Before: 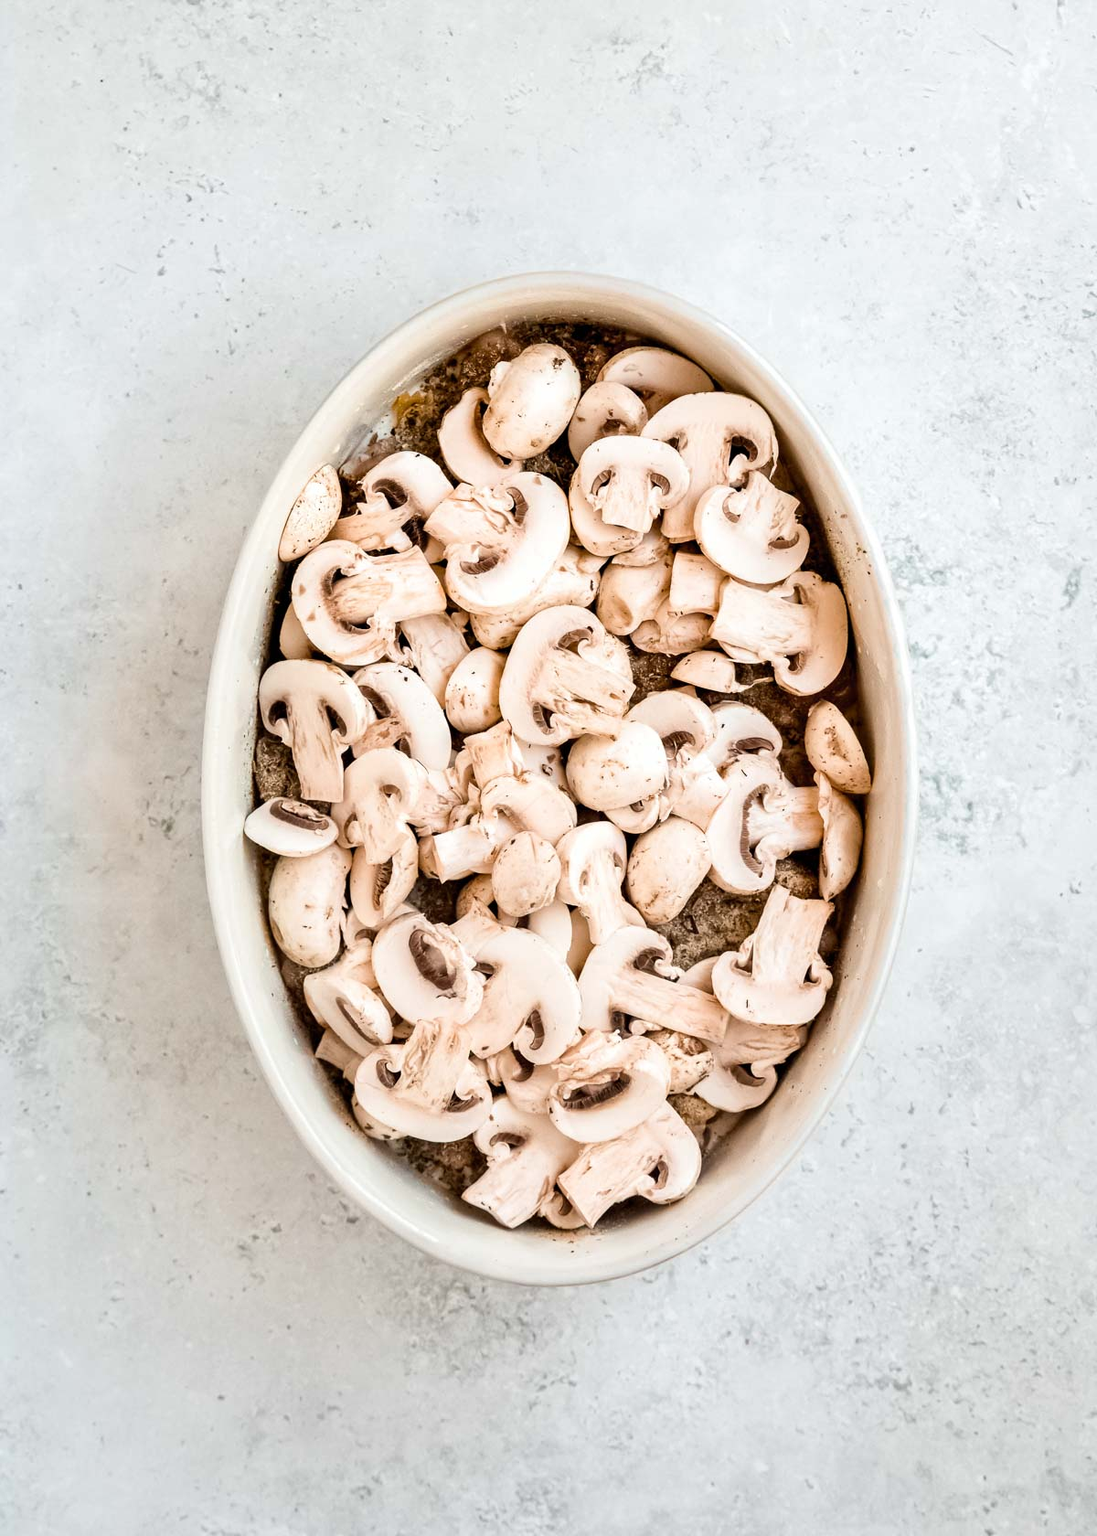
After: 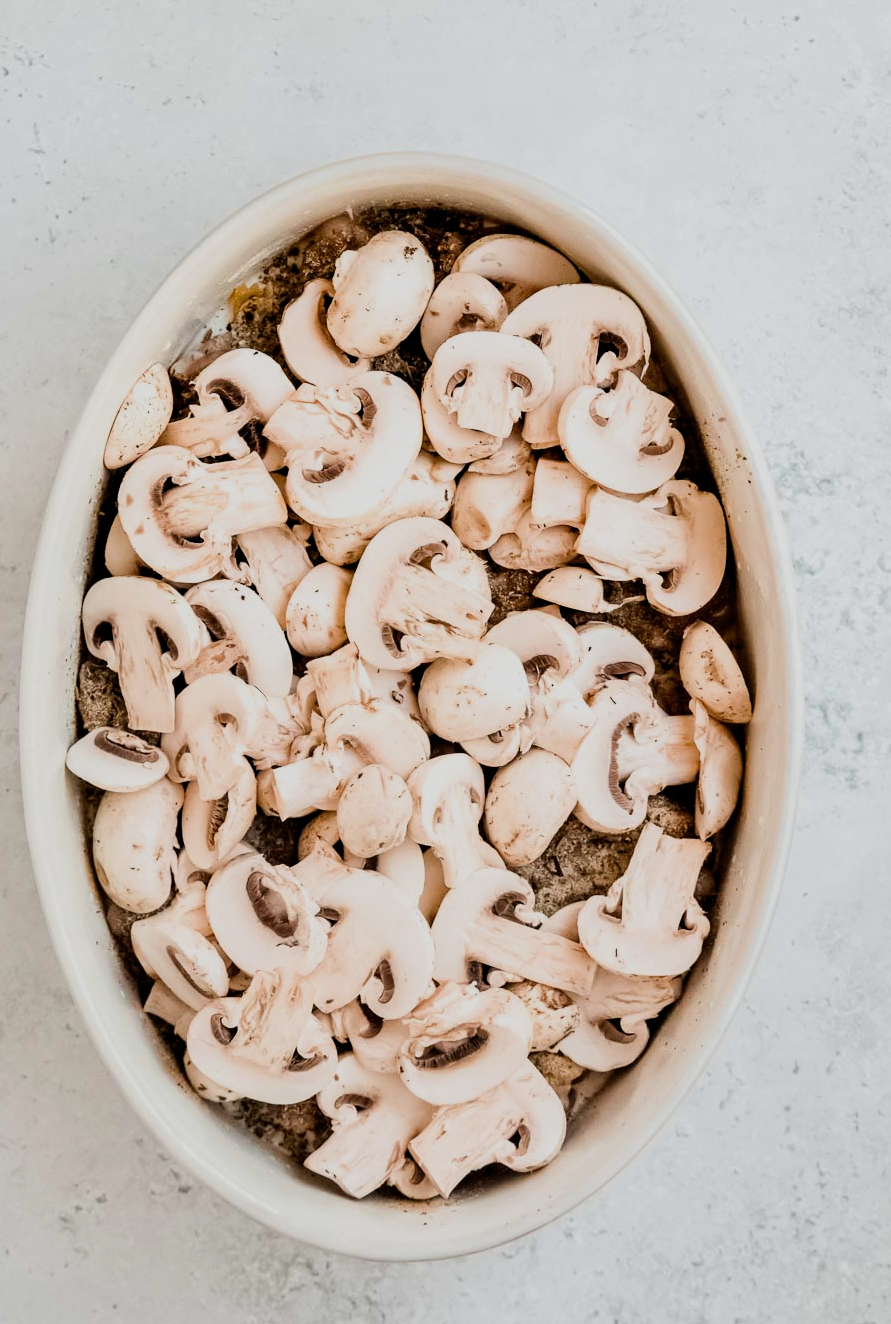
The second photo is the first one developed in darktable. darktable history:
filmic rgb: black relative exposure -8 EV, white relative exposure 4.05 EV, hardness 4.13
crop: left 16.796%, top 8.645%, right 8.15%, bottom 12.543%
